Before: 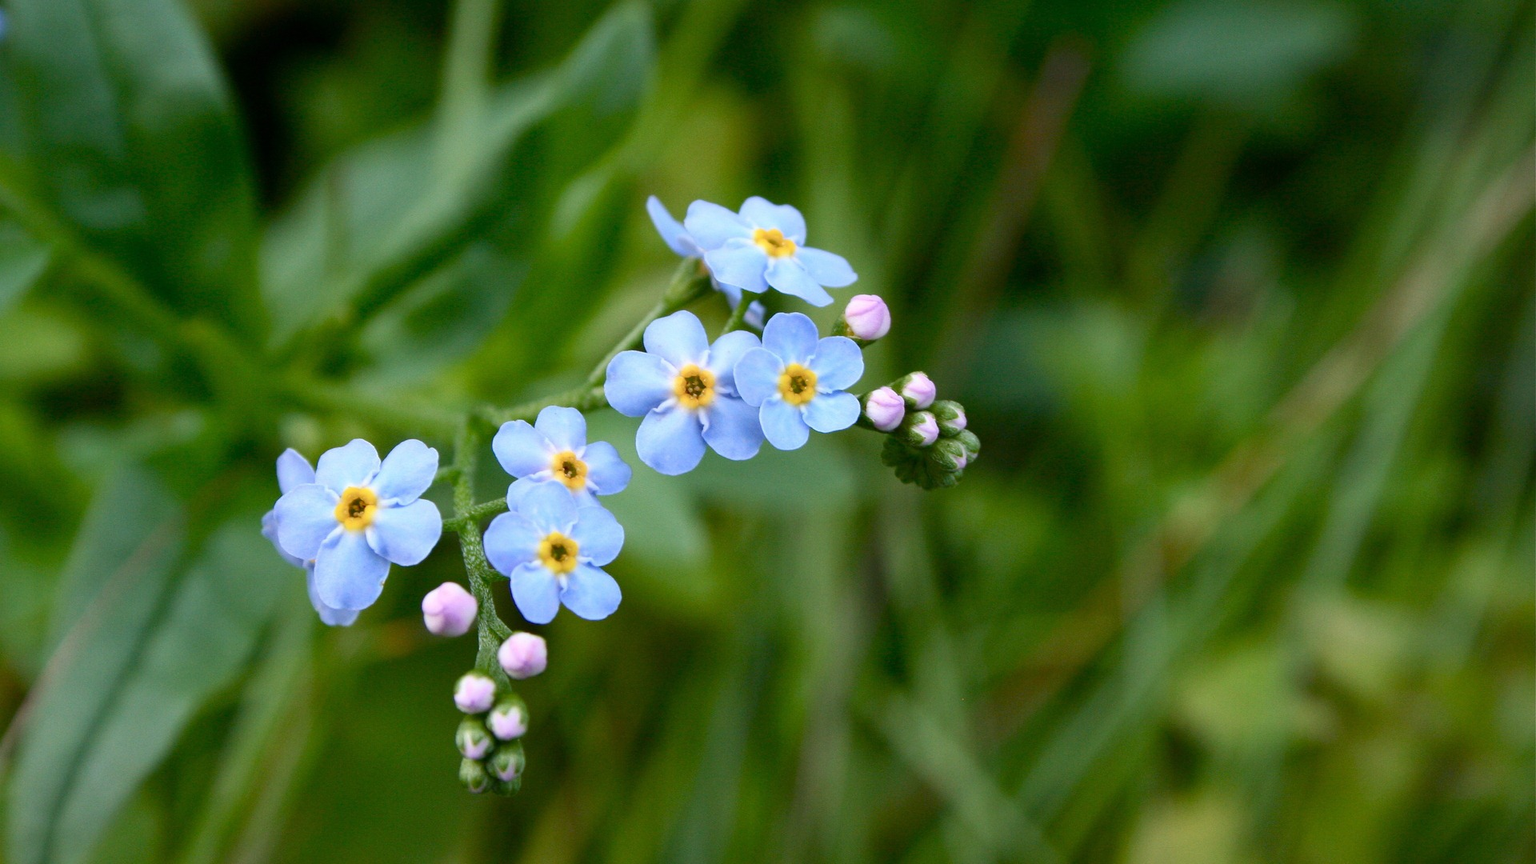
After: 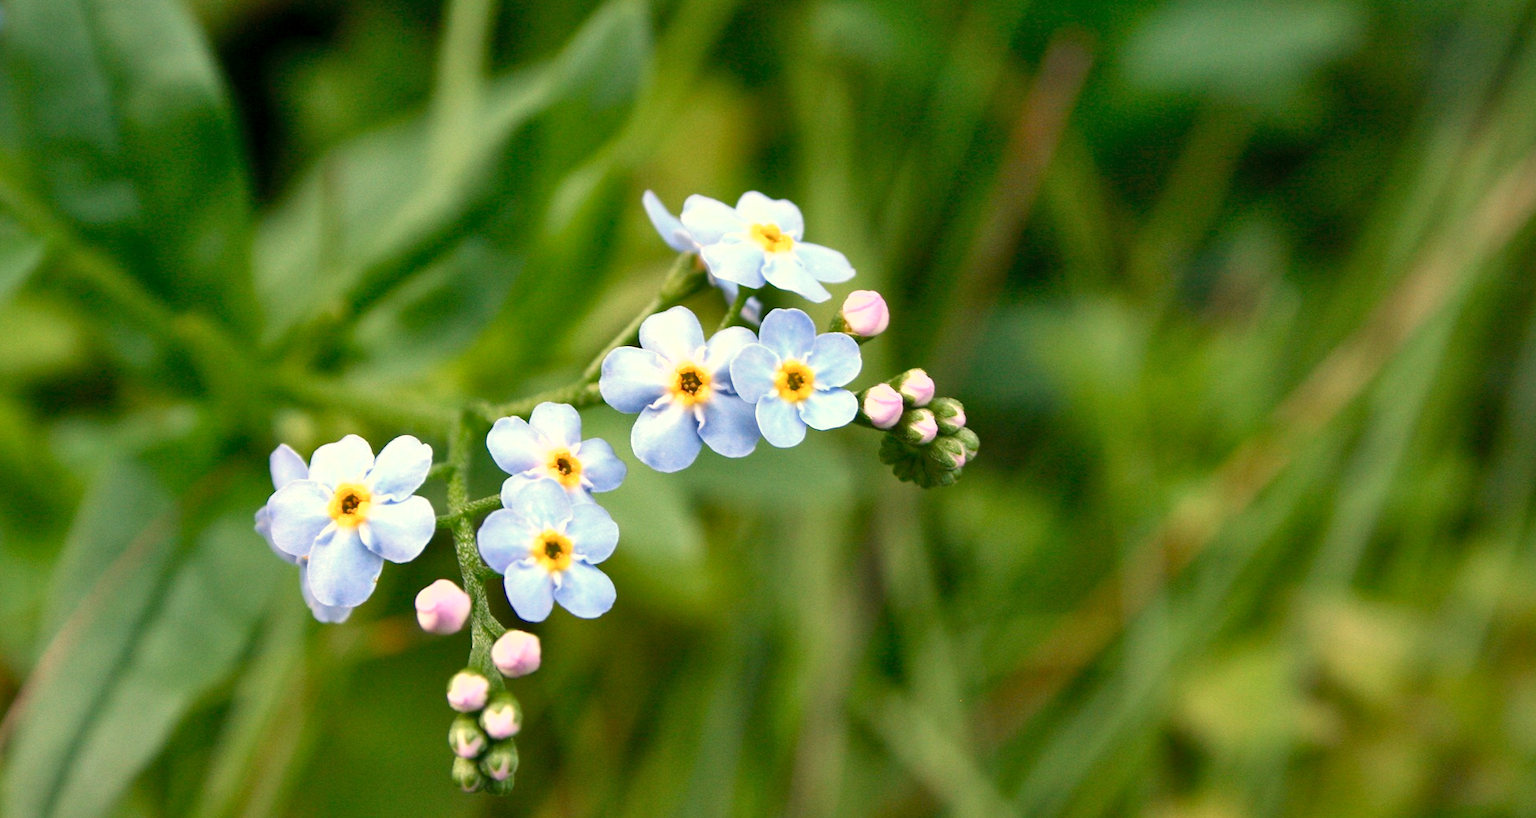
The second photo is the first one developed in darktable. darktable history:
rotate and perspective: rotation 0.192°, lens shift (horizontal) -0.015, crop left 0.005, crop right 0.996, crop top 0.006, crop bottom 0.99
white balance: red 1.138, green 0.996, blue 0.812
crop: top 0.448%, right 0.264%, bottom 5.045%
exposure: black level correction 0.001, exposure 0.5 EV, compensate exposure bias true, compensate highlight preservation false
fill light: on, module defaults
shadows and highlights: low approximation 0.01, soften with gaussian
